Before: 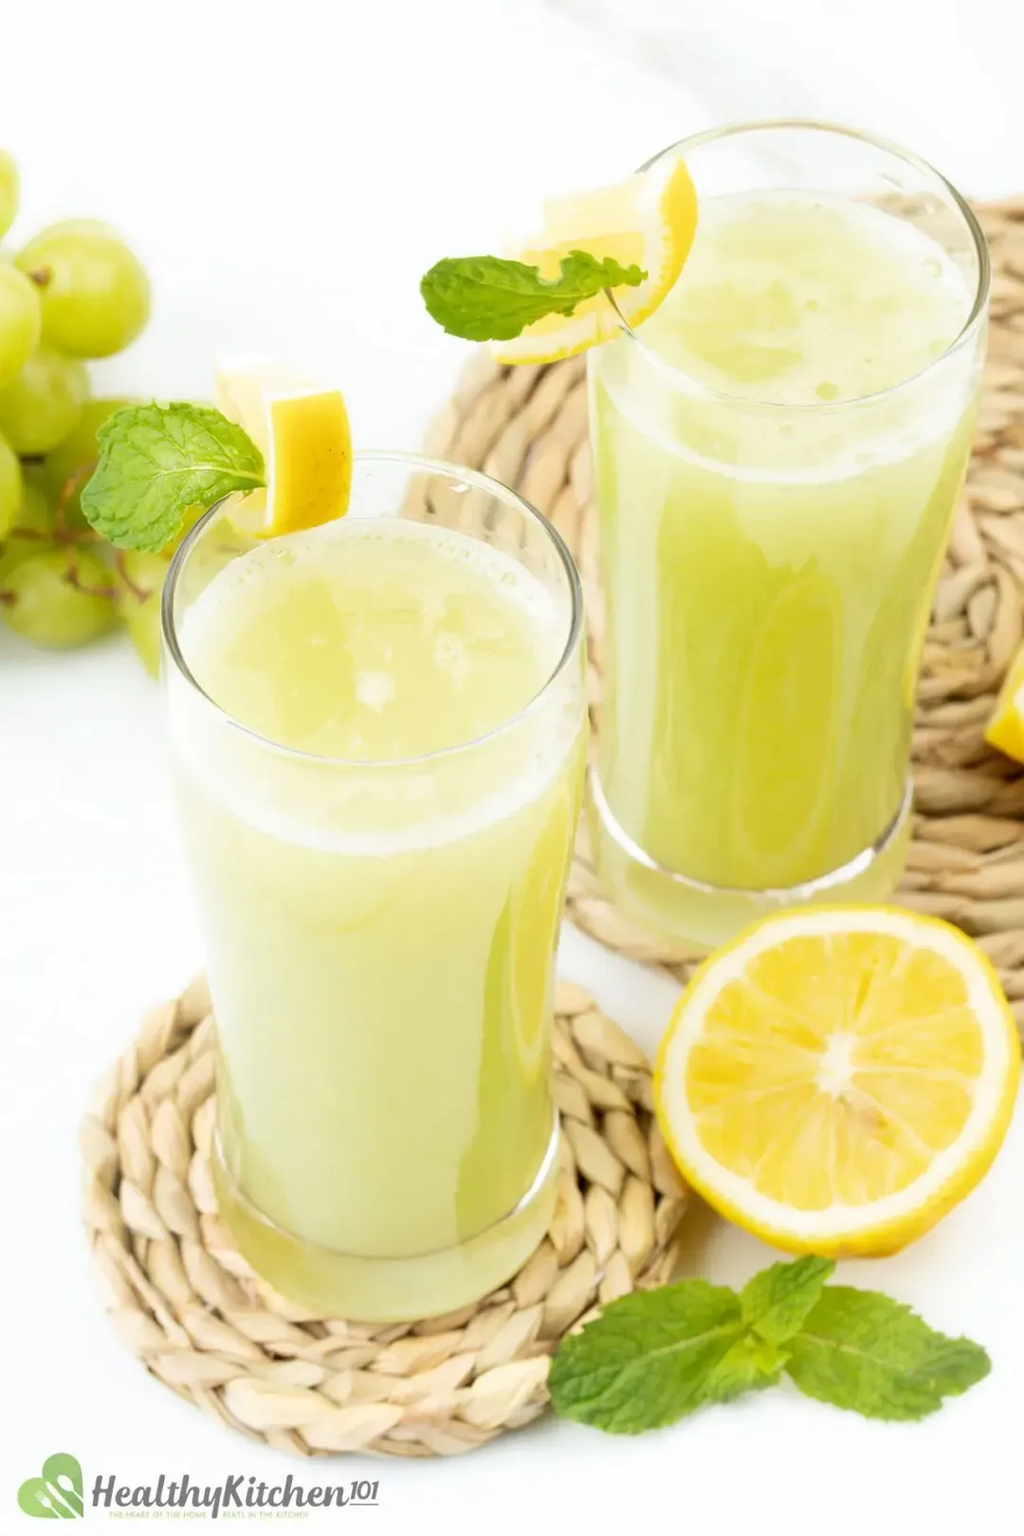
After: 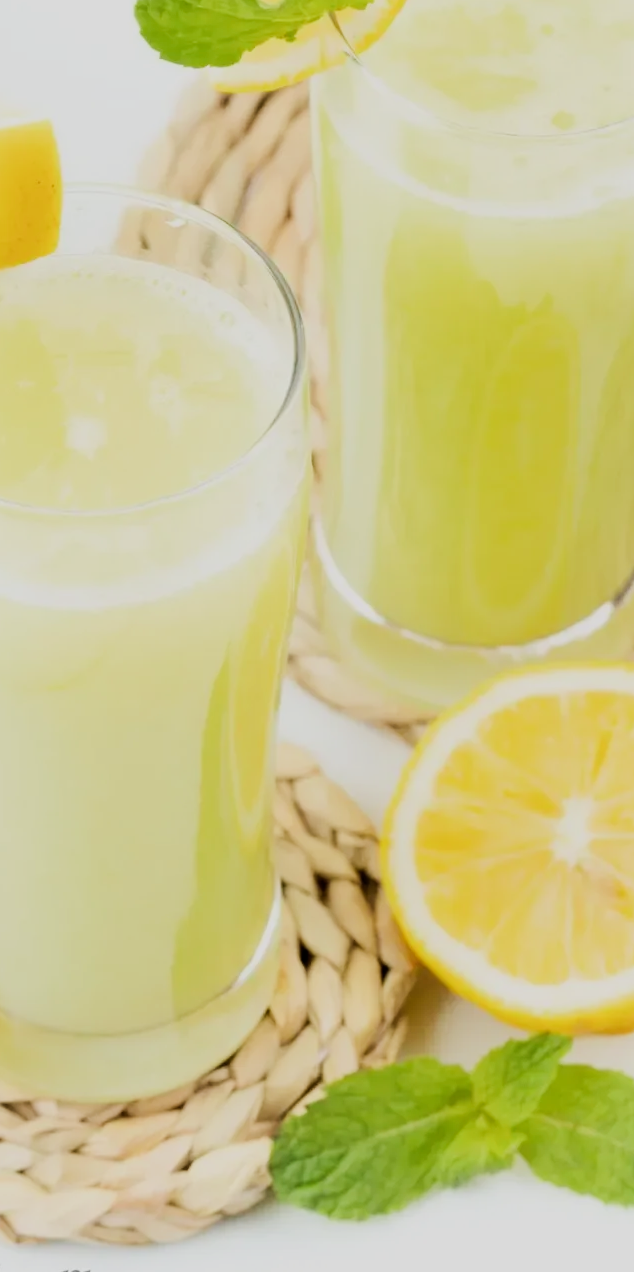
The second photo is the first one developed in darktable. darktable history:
filmic rgb: black relative exposure -7.1 EV, white relative exposure 5.39 EV, threshold 5.97 EV, hardness 3.02, iterations of high-quality reconstruction 0, enable highlight reconstruction true
crop and rotate: left 28.636%, top 18.031%, right 12.638%, bottom 3.425%
tone equalizer: -8 EV -0.399 EV, -7 EV -0.416 EV, -6 EV -0.344 EV, -5 EV -0.204 EV, -3 EV 0.23 EV, -2 EV 0.313 EV, -1 EV 0.379 EV, +0 EV 0.412 EV, edges refinement/feathering 500, mask exposure compensation -1.57 EV, preserve details no
